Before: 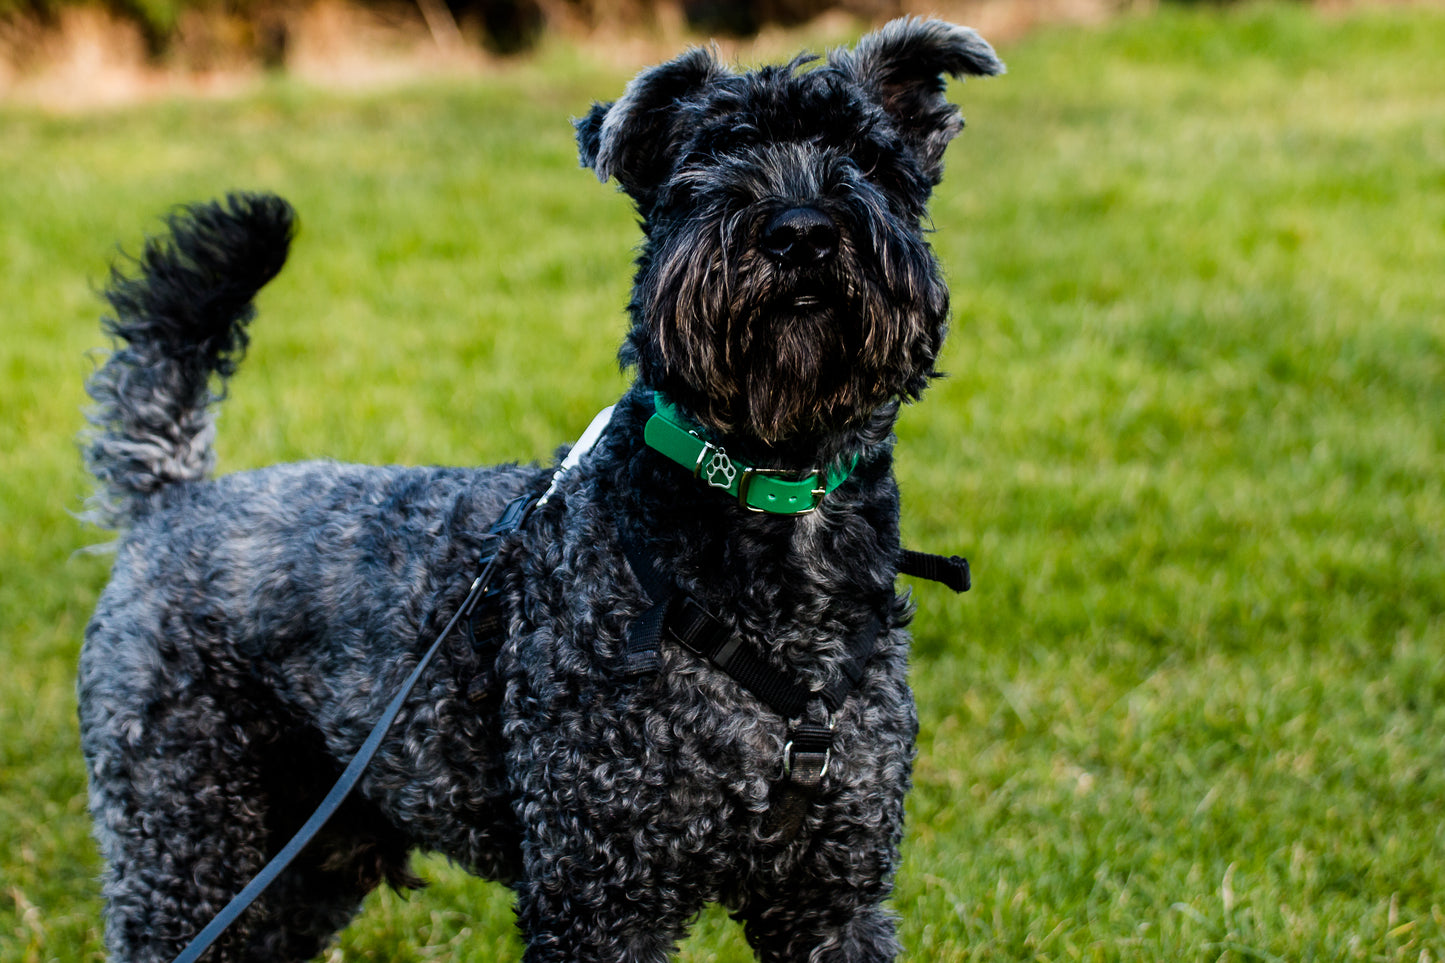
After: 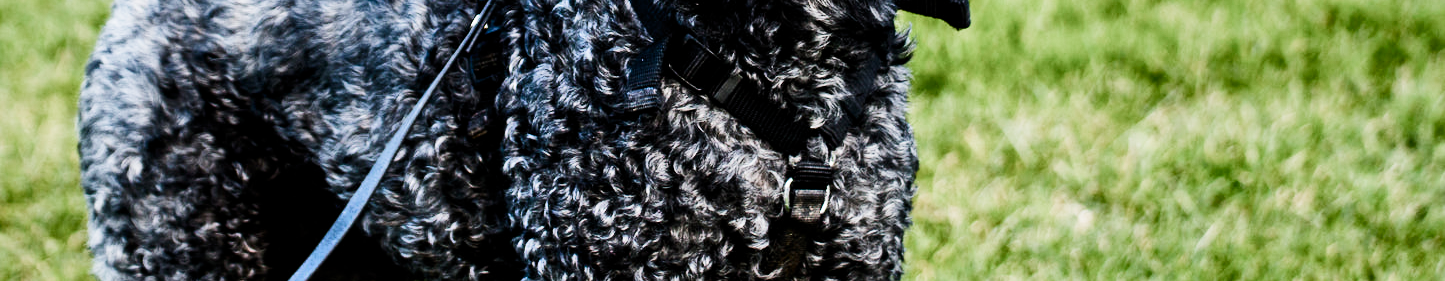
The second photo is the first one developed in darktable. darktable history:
local contrast: mode bilateral grid, contrast 14, coarseness 37, detail 106%, midtone range 0.2
filmic rgb: black relative exposure -7.65 EV, white relative exposure 4.56 EV, threshold 2.98 EV, hardness 3.61, preserve chrominance RGB euclidean norm (legacy), color science v4 (2020), enable highlight reconstruction true
crop and rotate: top 58.526%, bottom 12.213%
exposure: exposure 1 EV, compensate highlight preservation false
shadows and highlights: soften with gaussian
contrast brightness saturation: contrast 0.295
